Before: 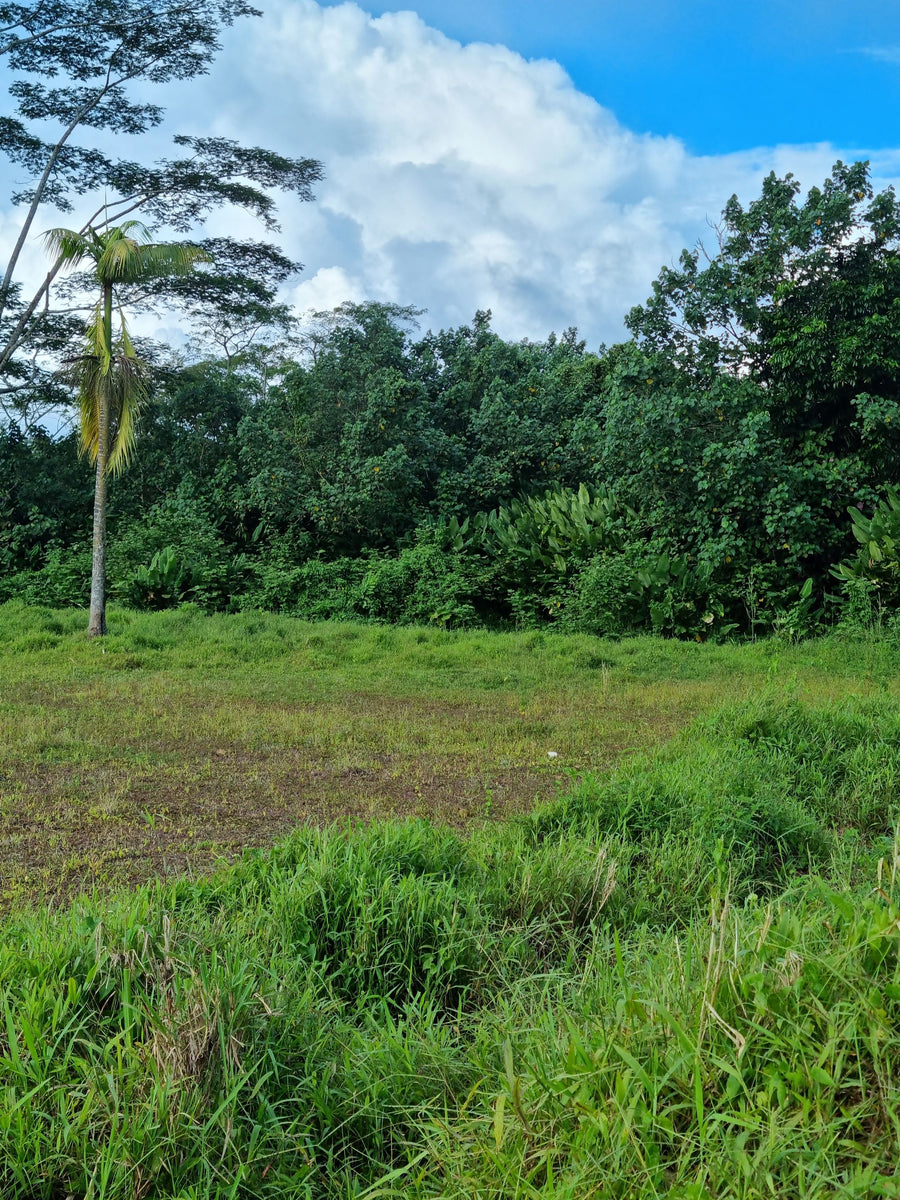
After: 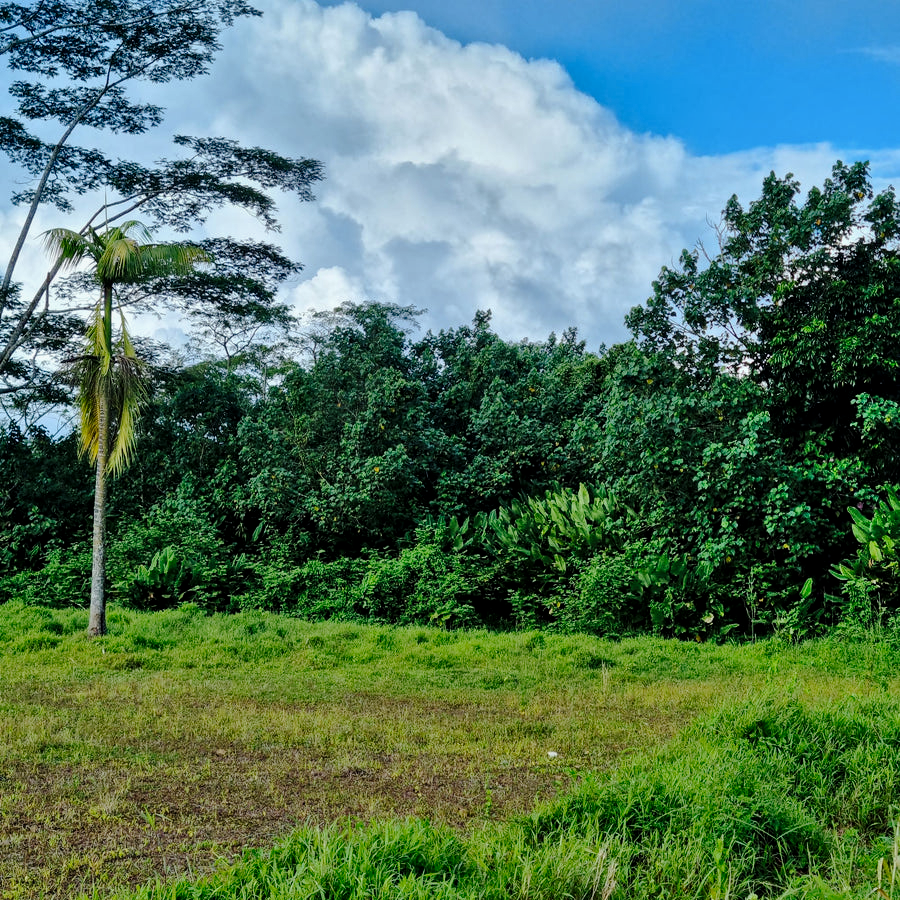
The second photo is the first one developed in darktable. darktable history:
local contrast: highlights 104%, shadows 101%, detail 131%, midtone range 0.2
crop: bottom 24.922%
shadows and highlights: soften with gaussian
tone curve: curves: ch0 [(0, 0) (0.181, 0.087) (0.498, 0.485) (0.78, 0.742) (0.993, 0.954)]; ch1 [(0, 0) (0.311, 0.149) (0.395, 0.349) (0.488, 0.477) (0.612, 0.641) (1, 1)]; ch2 [(0, 0) (0.5, 0.5) (0.638, 0.667) (1, 1)], preserve colors none
